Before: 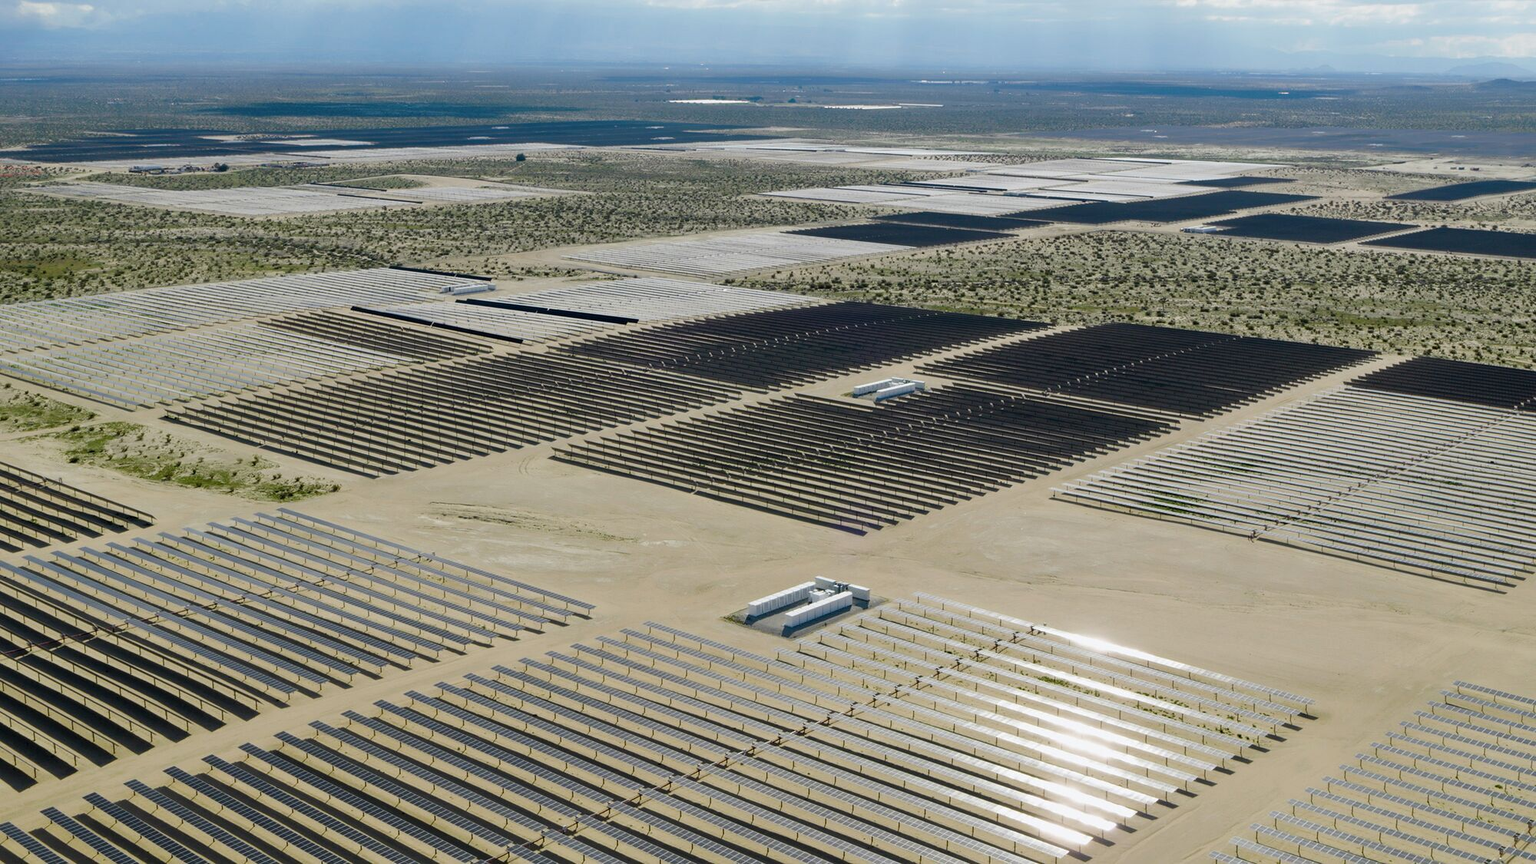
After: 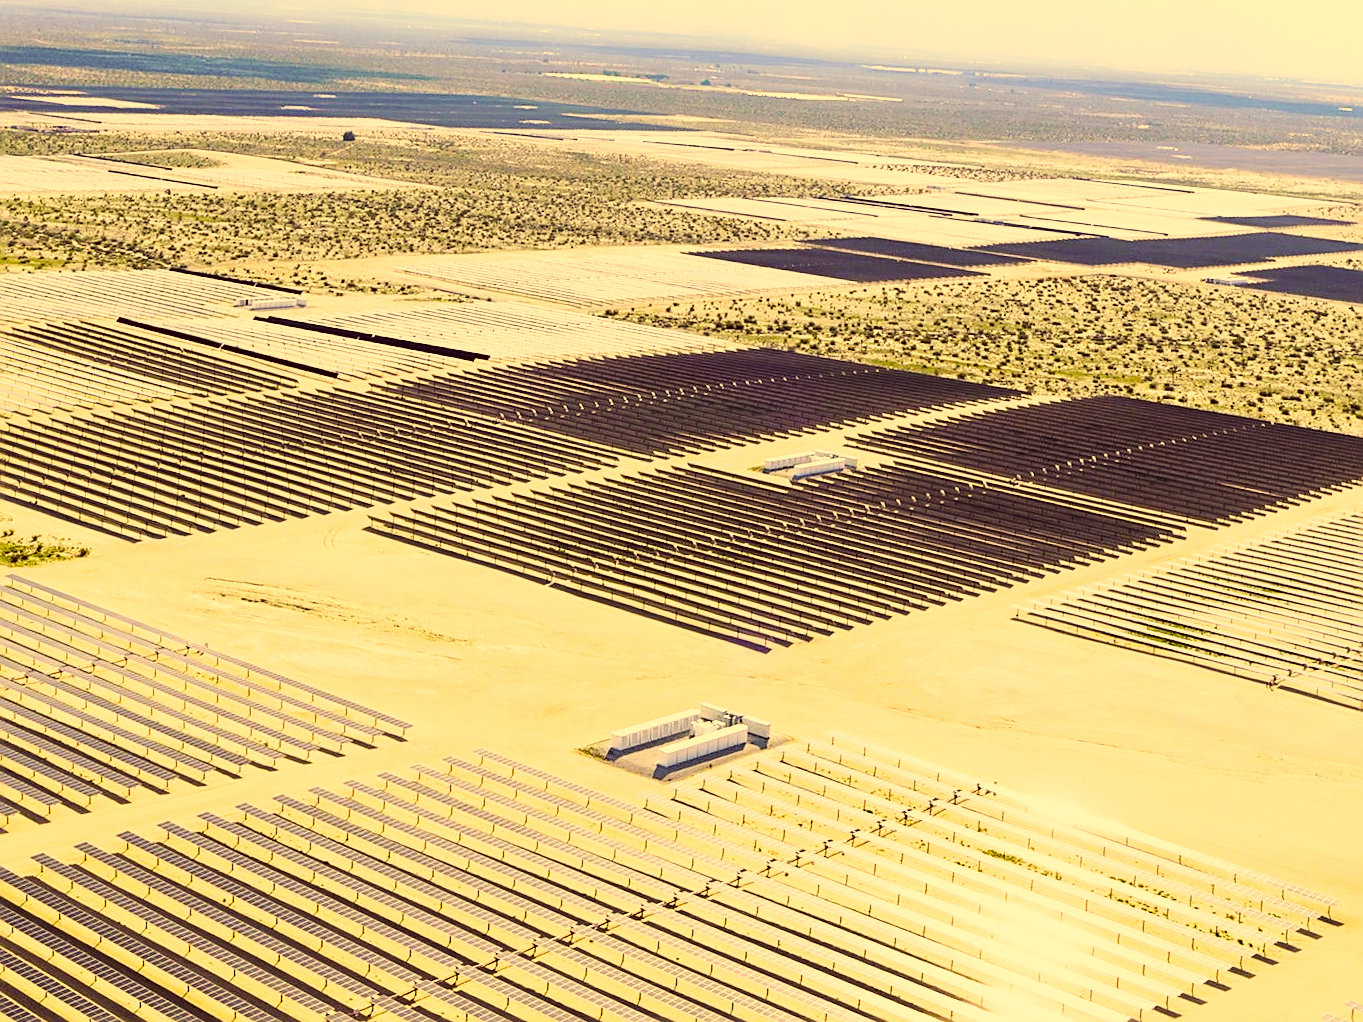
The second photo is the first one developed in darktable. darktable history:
contrast brightness saturation: brightness 0.15
crop and rotate: angle -3.27°, left 14.277%, top 0.028%, right 10.766%, bottom 0.028%
base curve: curves: ch0 [(0, 0) (0.026, 0.03) (0.109, 0.232) (0.351, 0.748) (0.669, 0.968) (1, 1)], preserve colors none
sharpen: on, module defaults
color correction: highlights a* 10.12, highlights b* 39.04, shadows a* 14.62, shadows b* 3.37
